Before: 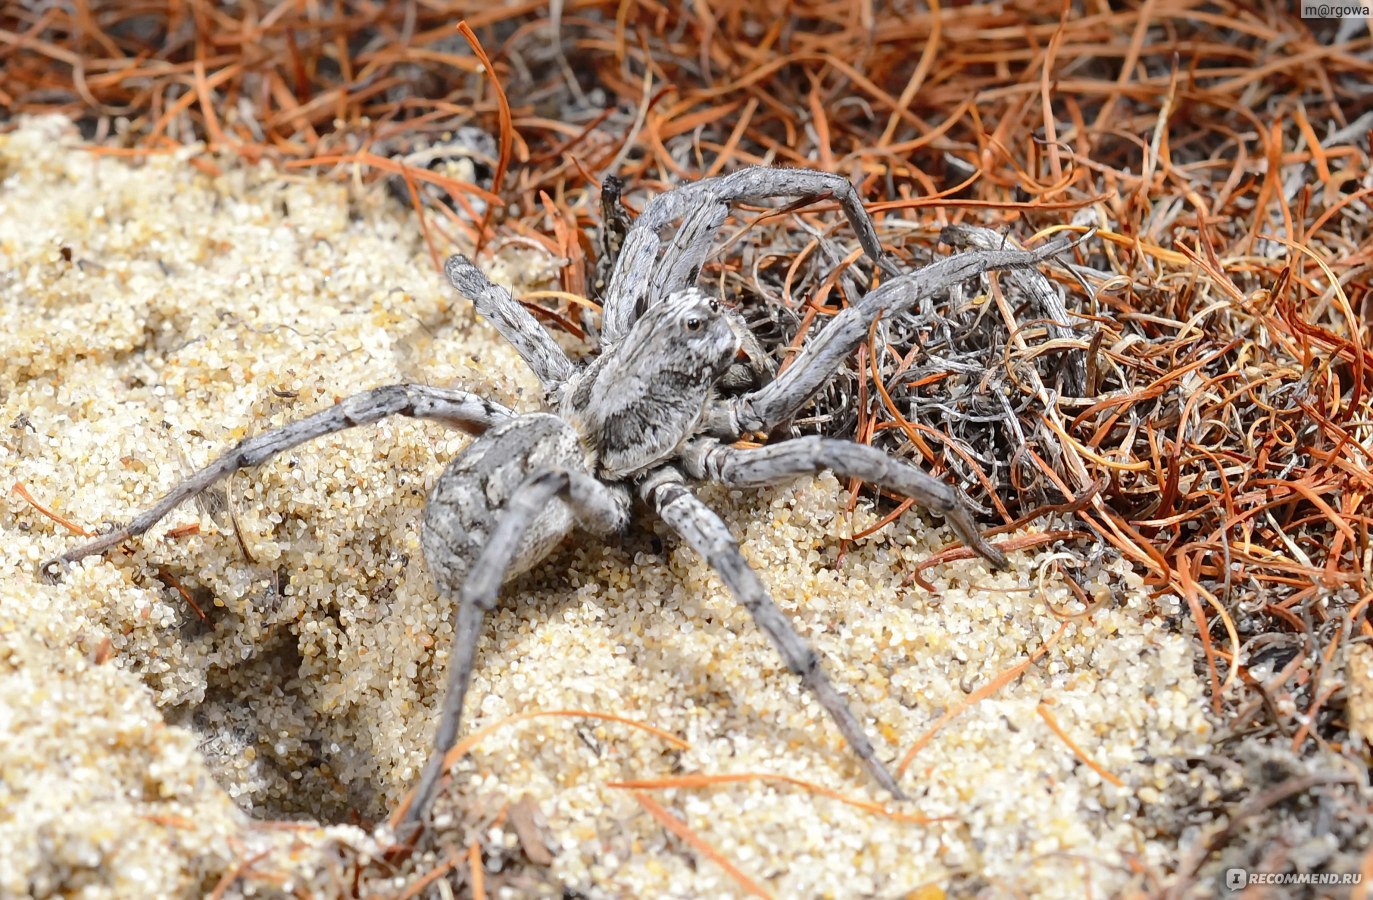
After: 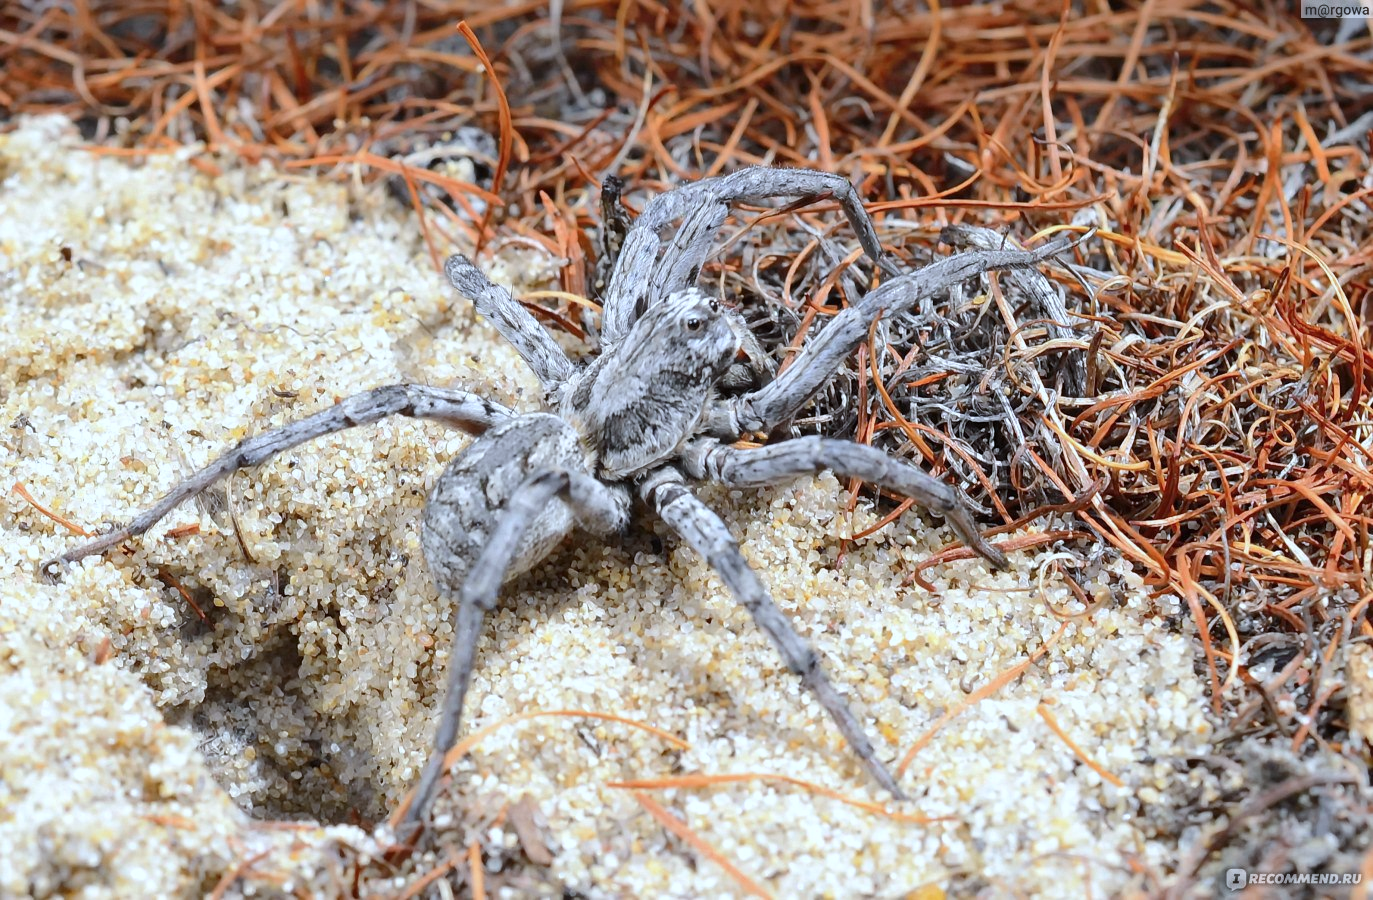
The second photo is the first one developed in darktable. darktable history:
color calibration: gray › normalize channels true, x 0.37, y 0.382, temperature 4314.81 K, gamut compression 0.021
